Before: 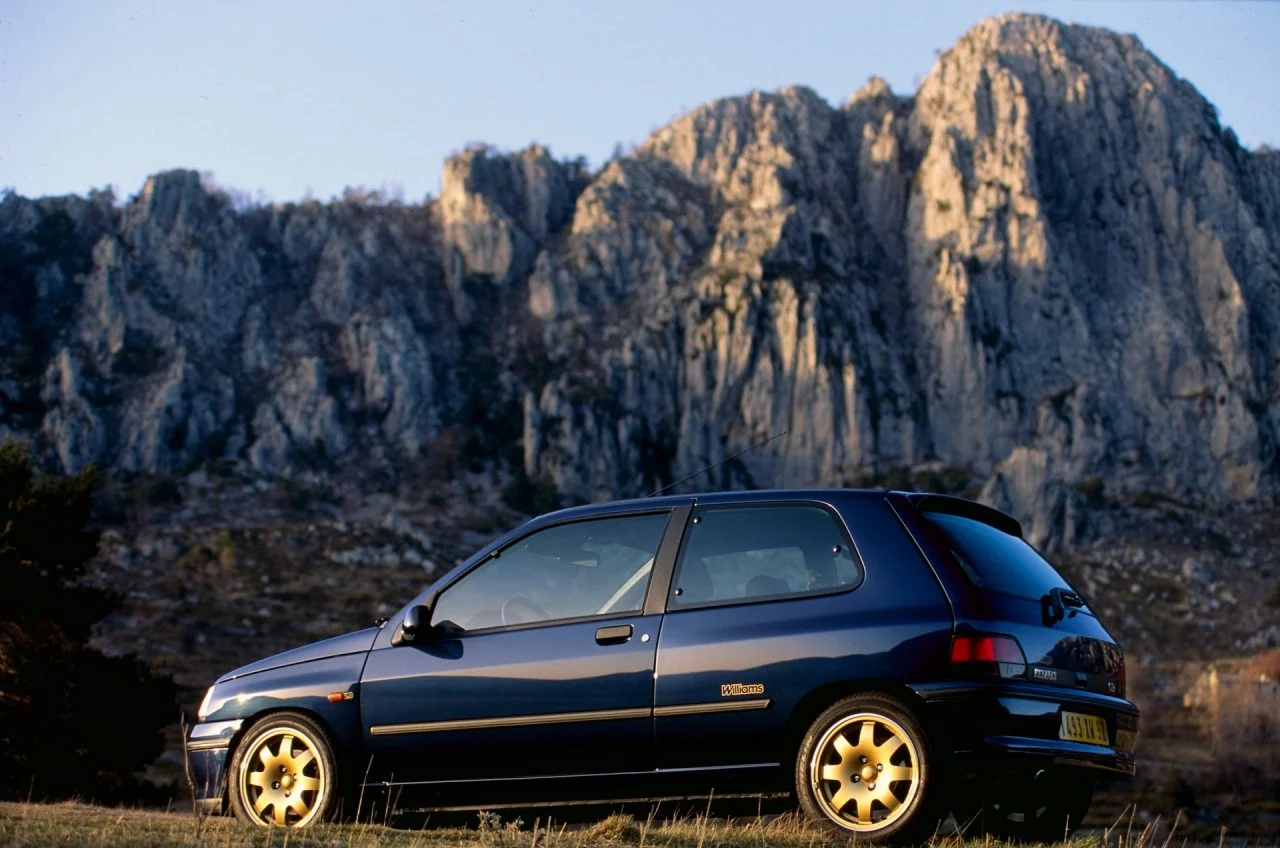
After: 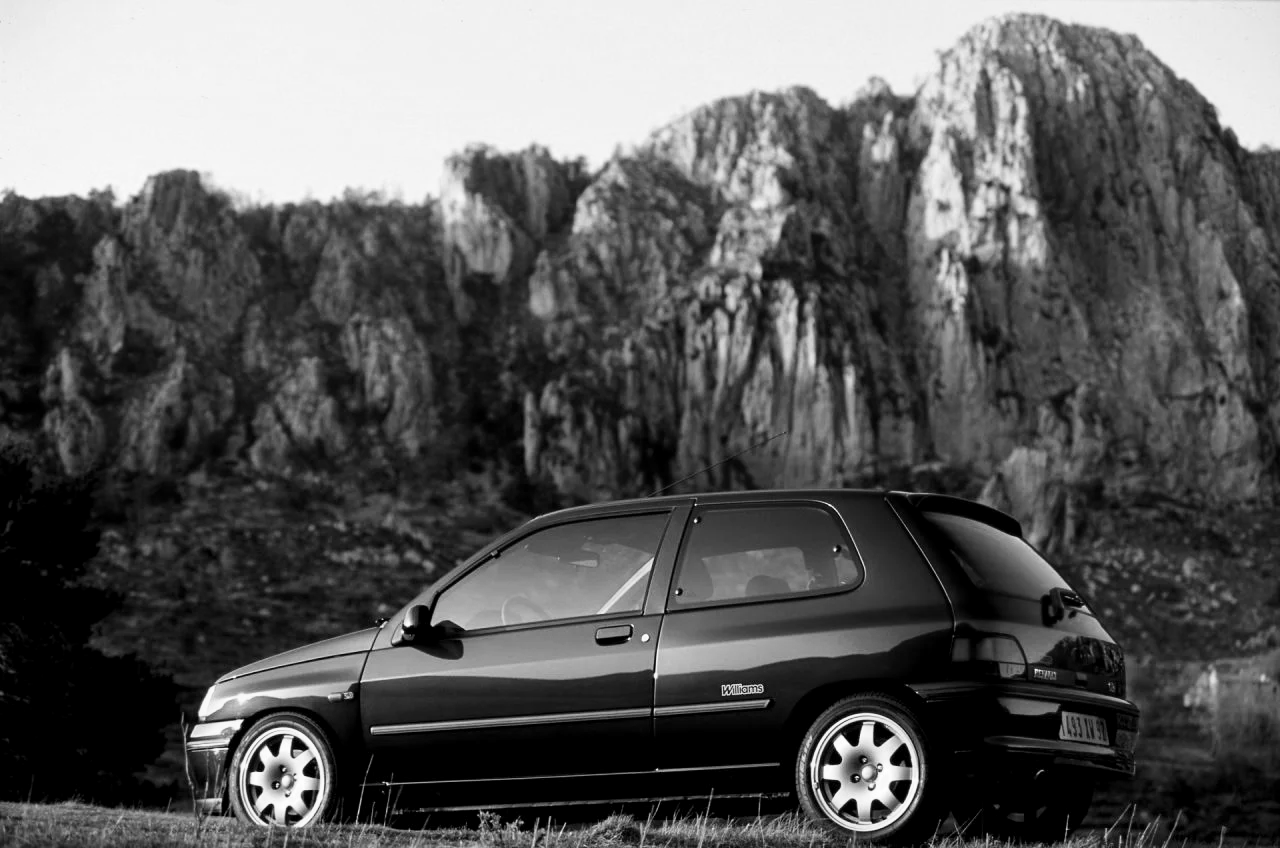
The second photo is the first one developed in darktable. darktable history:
tone curve: curves: ch0 [(0, 0) (0.003, 0.003) (0.011, 0.011) (0.025, 0.025) (0.044, 0.044) (0.069, 0.068) (0.1, 0.098) (0.136, 0.134) (0.177, 0.175) (0.224, 0.221) (0.277, 0.273) (0.335, 0.331) (0.399, 0.393) (0.468, 0.462) (0.543, 0.549) (0.623, 0.628) (0.709, 0.713) (0.801, 0.803) (0.898, 0.899) (1, 1)], preserve colors none
color look up table: target L [98.62, 98.62, 97.58, 93.05, 93.05, 93.05, 83.84, 74.78, 79.88, 57.48, 63.6, 59.79, 54.37, 31.89, 12.25, 200, 88.47, 70.36, 74.05, 71.47, 72.21, 69.24, 67.75, 58.64, 45.63, 42.78, 34.03, 10.27, 12.74, 98.62, 93.75, 90.94, 93.75, 85.63, 69.98, 91.29, 85.63, 50.83, 45.63, 21.25, 45.22, 16.11, 98.27, 90.59, 77.34, 64.74, 47.64, 30.16, 3.321], target a [0 ×42, 0.001, 0 ×6], target b [0 ×49], num patches 49
